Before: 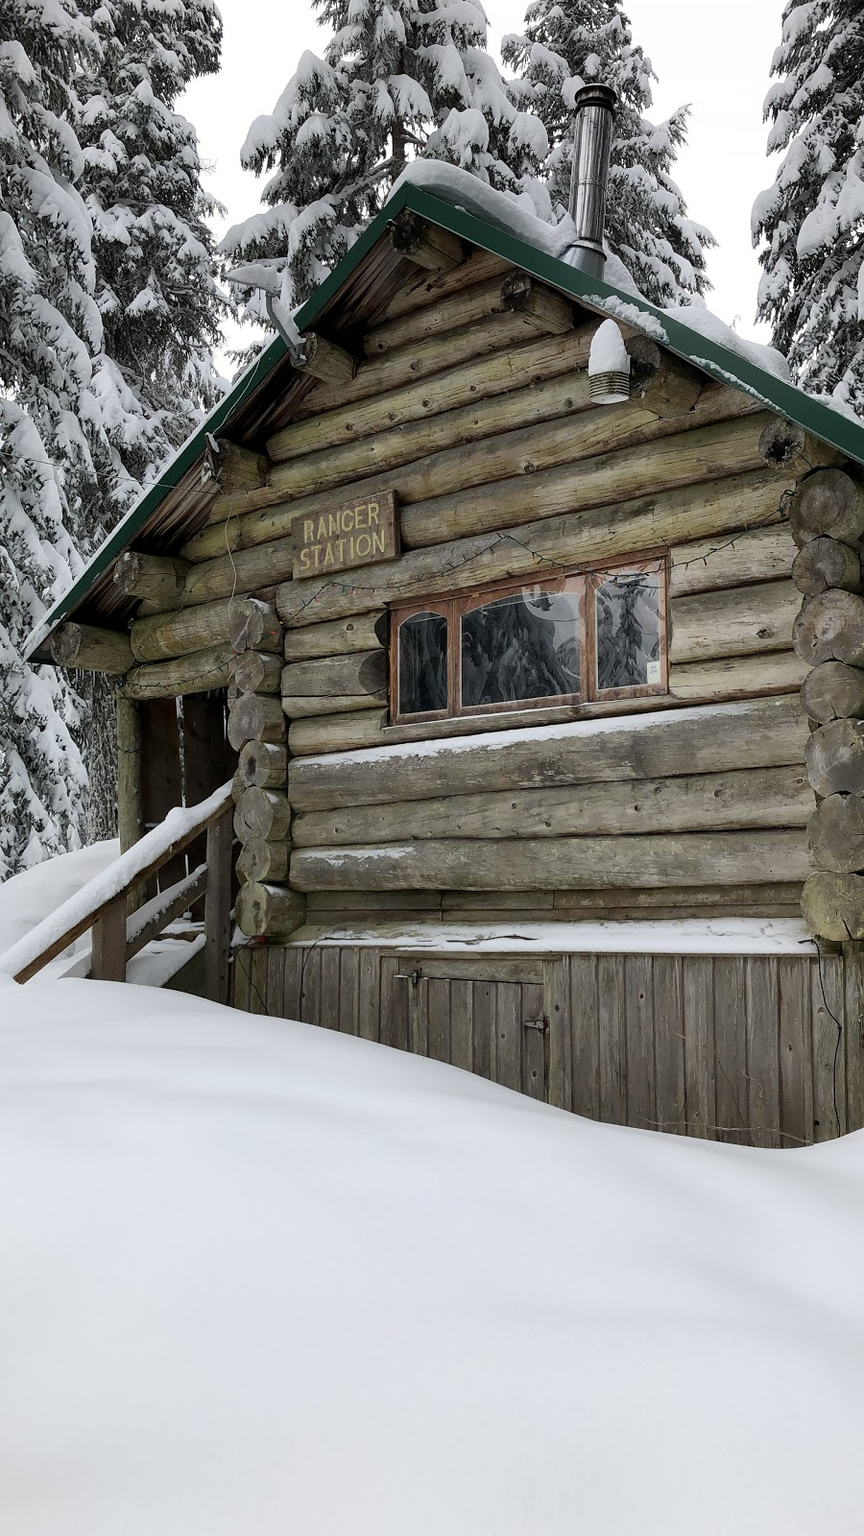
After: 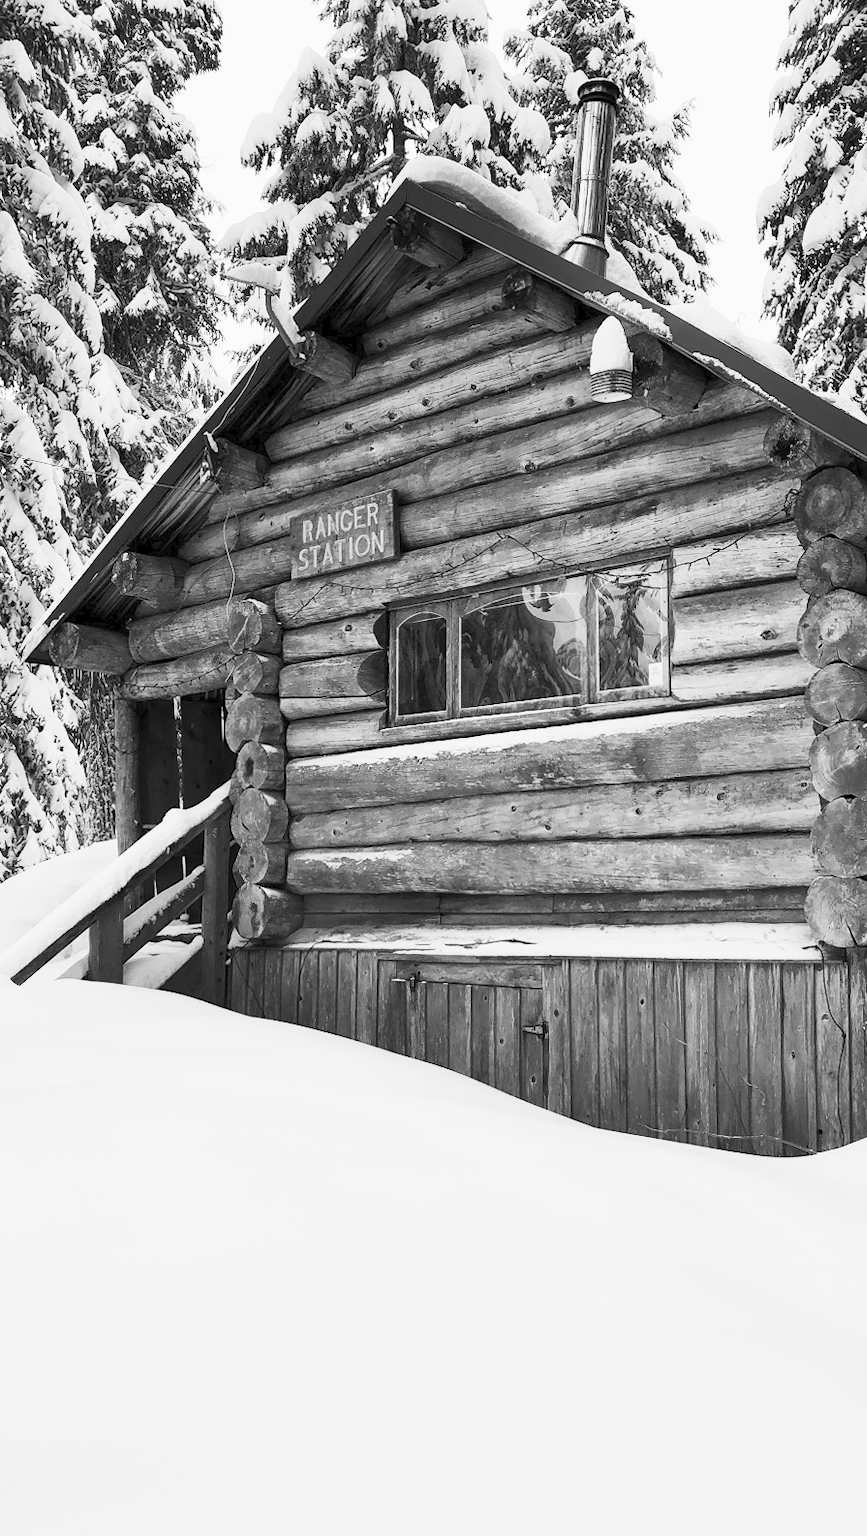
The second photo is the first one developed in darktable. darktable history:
rotate and perspective: rotation 0.192°, lens shift (horizontal) -0.015, crop left 0.005, crop right 0.996, crop top 0.006, crop bottom 0.99
exposure: compensate highlight preservation false
contrast brightness saturation: contrast 0.53, brightness 0.47, saturation -1
shadows and highlights: shadows 52.34, highlights -28.23, soften with gaussian
color balance: mode lift, gamma, gain (sRGB), lift [1, 0.69, 1, 1], gamma [1, 1.482, 1, 1], gain [1, 1, 1, 0.802]
white balance: red 0.98, blue 1.61
color balance rgb: perceptual saturation grading › global saturation -27.94%, hue shift -2.27°, contrast -21.26%
color zones: curves: ch1 [(0, 0.638) (0.193, 0.442) (0.286, 0.15) (0.429, 0.14) (0.571, 0.142) (0.714, 0.154) (0.857, 0.175) (1, 0.638)]
